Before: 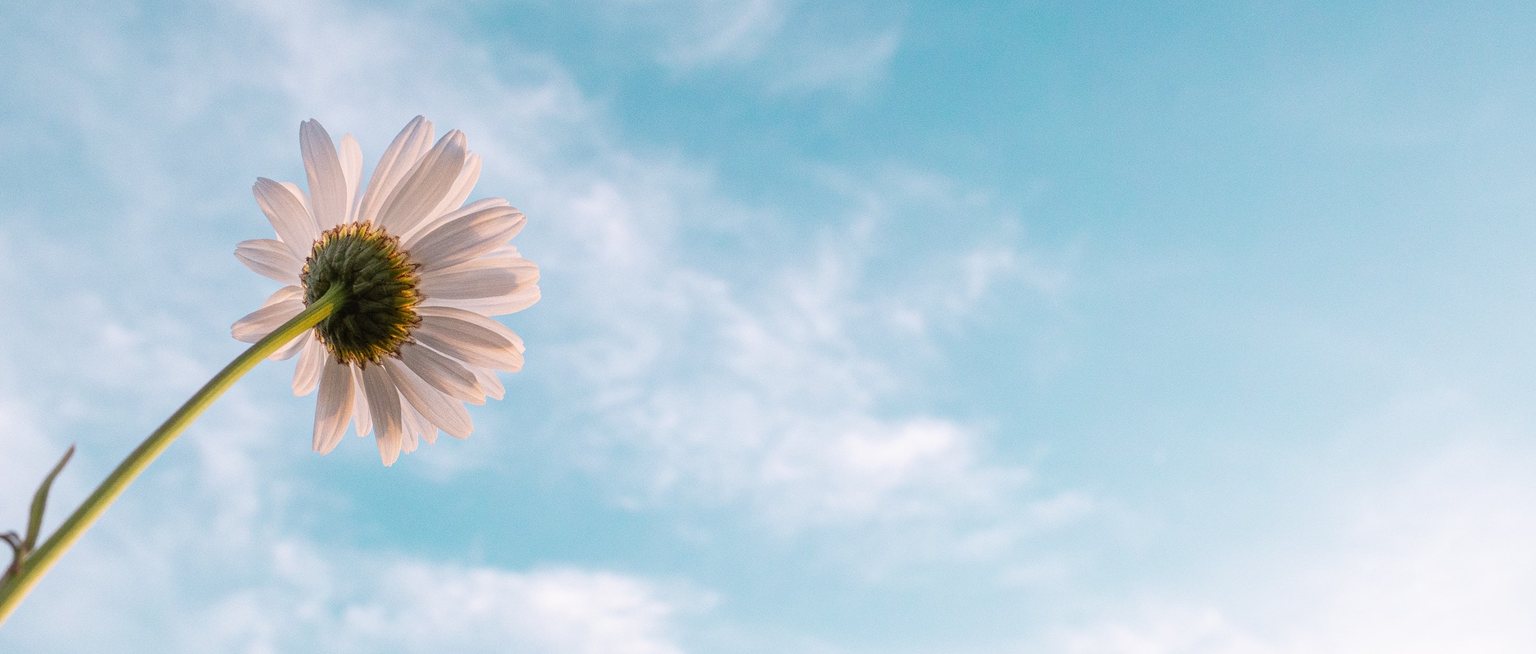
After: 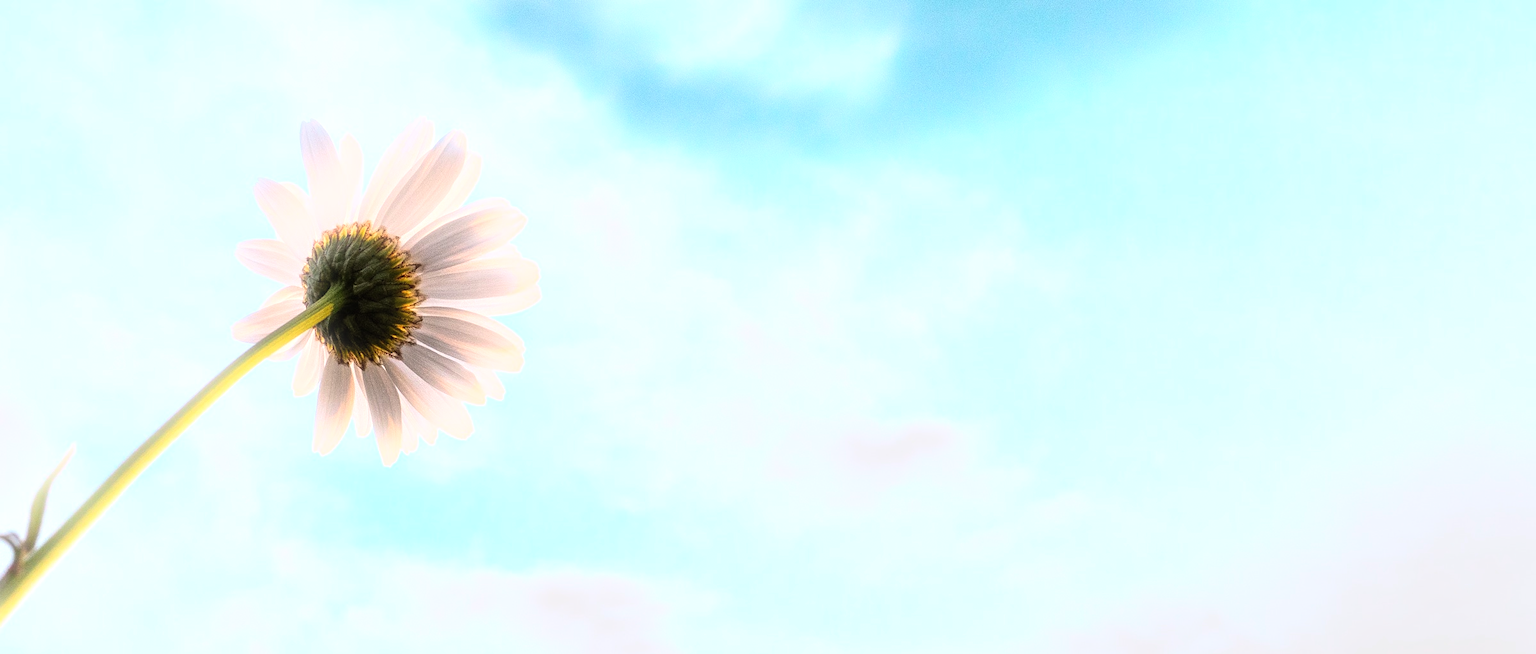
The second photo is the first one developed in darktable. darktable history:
tone equalizer: -8 EV -0.75 EV, -7 EV -0.7 EV, -6 EV -0.6 EV, -5 EV -0.4 EV, -3 EV 0.4 EV, -2 EV 0.6 EV, -1 EV 0.7 EV, +0 EV 0.75 EV, edges refinement/feathering 500, mask exposure compensation -1.57 EV, preserve details no
bloom: size 5%, threshold 95%, strength 15%
